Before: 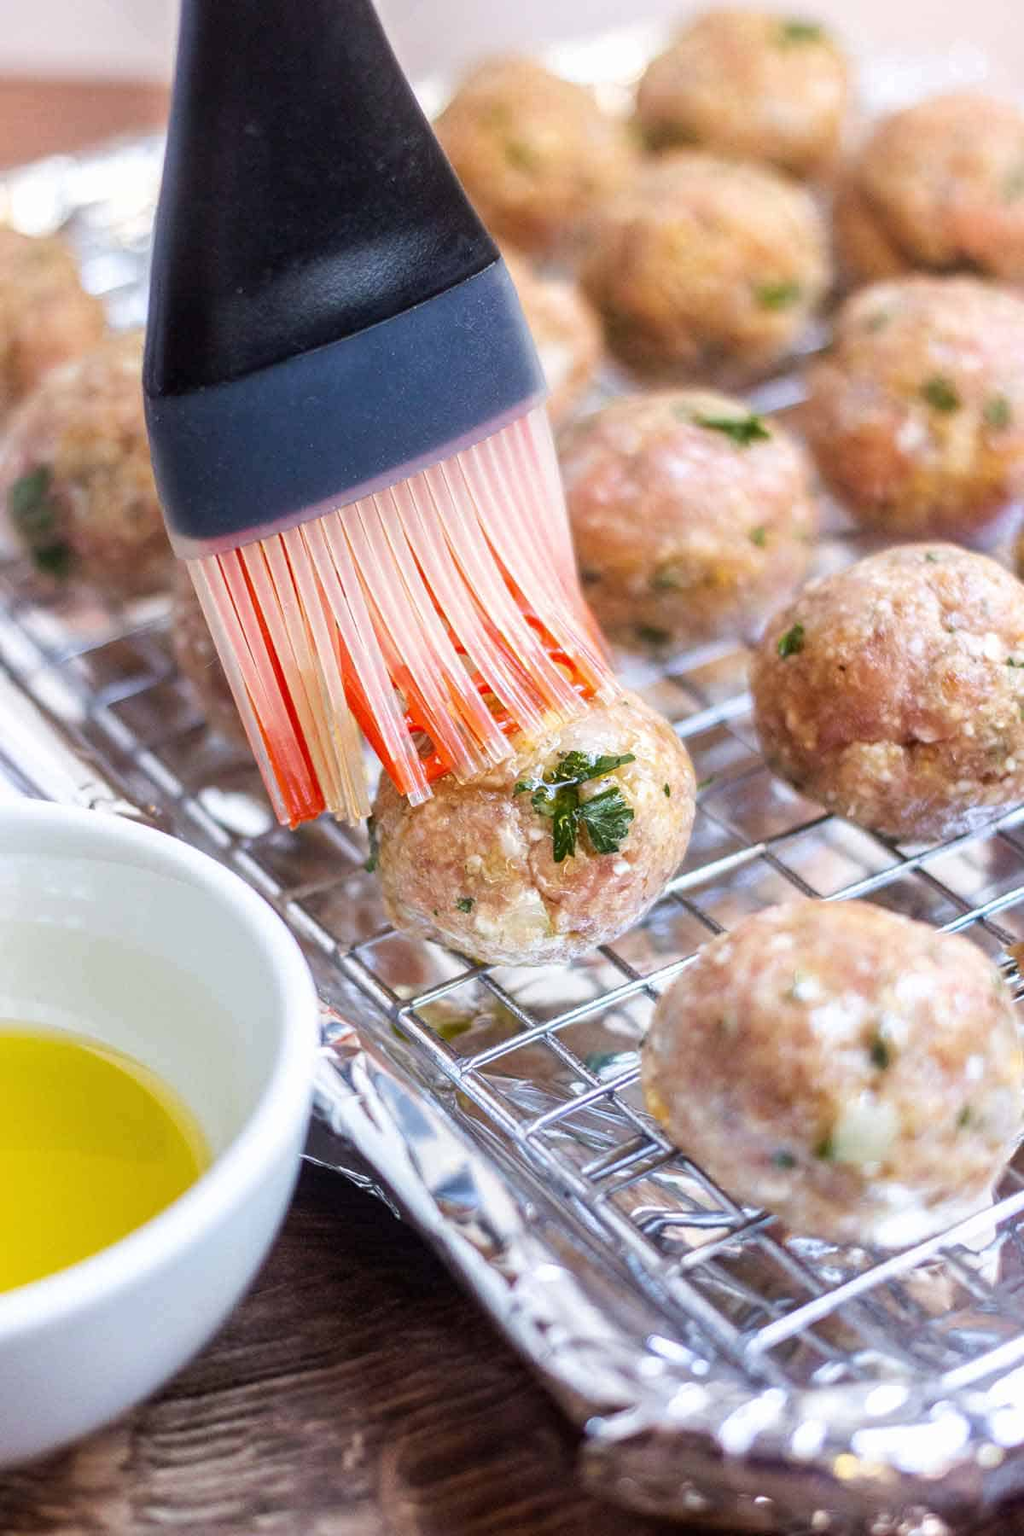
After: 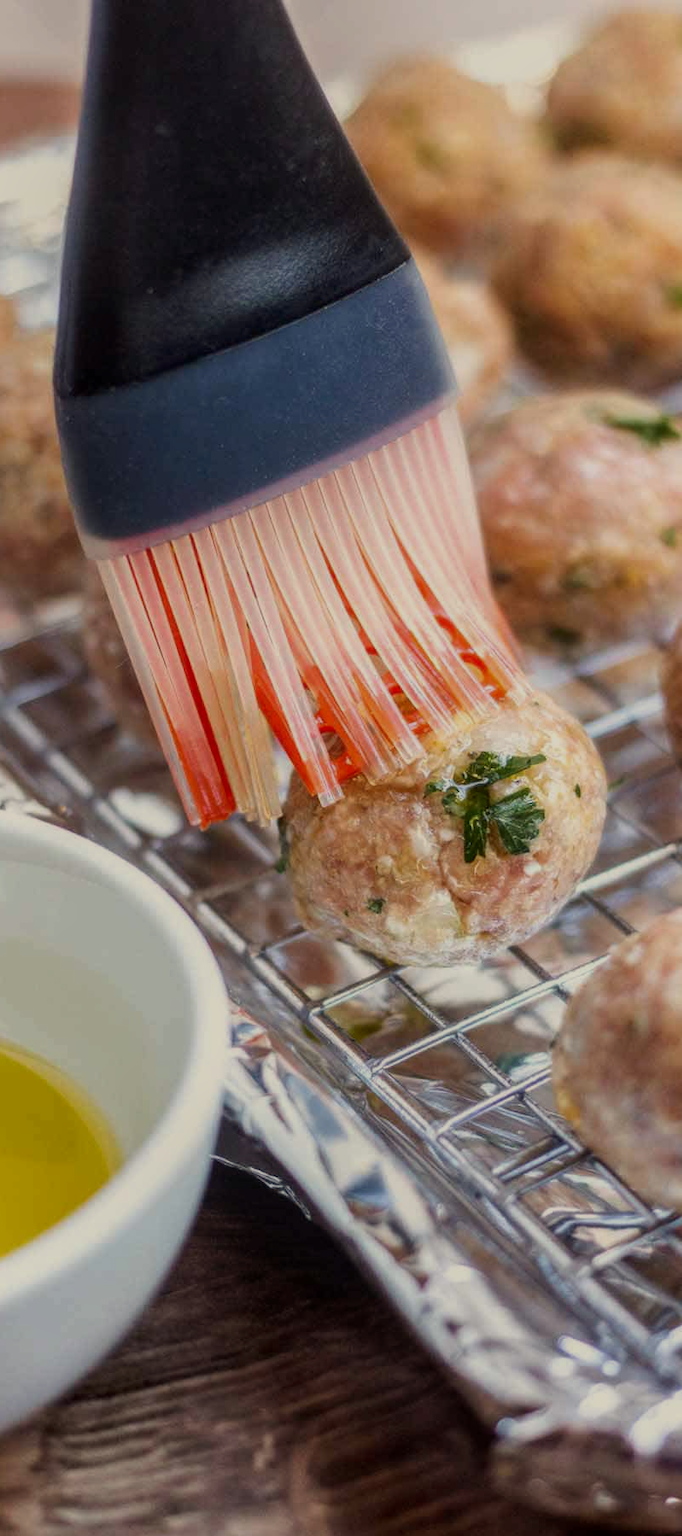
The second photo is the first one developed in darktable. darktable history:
white balance: red 1.029, blue 0.92
exposure: black level correction 0, exposure -0.721 EV, compensate highlight preservation false
local contrast: on, module defaults
contrast equalizer: octaves 7, y [[0.502, 0.505, 0.512, 0.529, 0.564, 0.588], [0.5 ×6], [0.502, 0.505, 0.512, 0.529, 0.564, 0.588], [0, 0.001, 0.001, 0.004, 0.008, 0.011], [0, 0.001, 0.001, 0.004, 0.008, 0.011]], mix -1
crop and rotate: left 8.786%, right 24.548%
